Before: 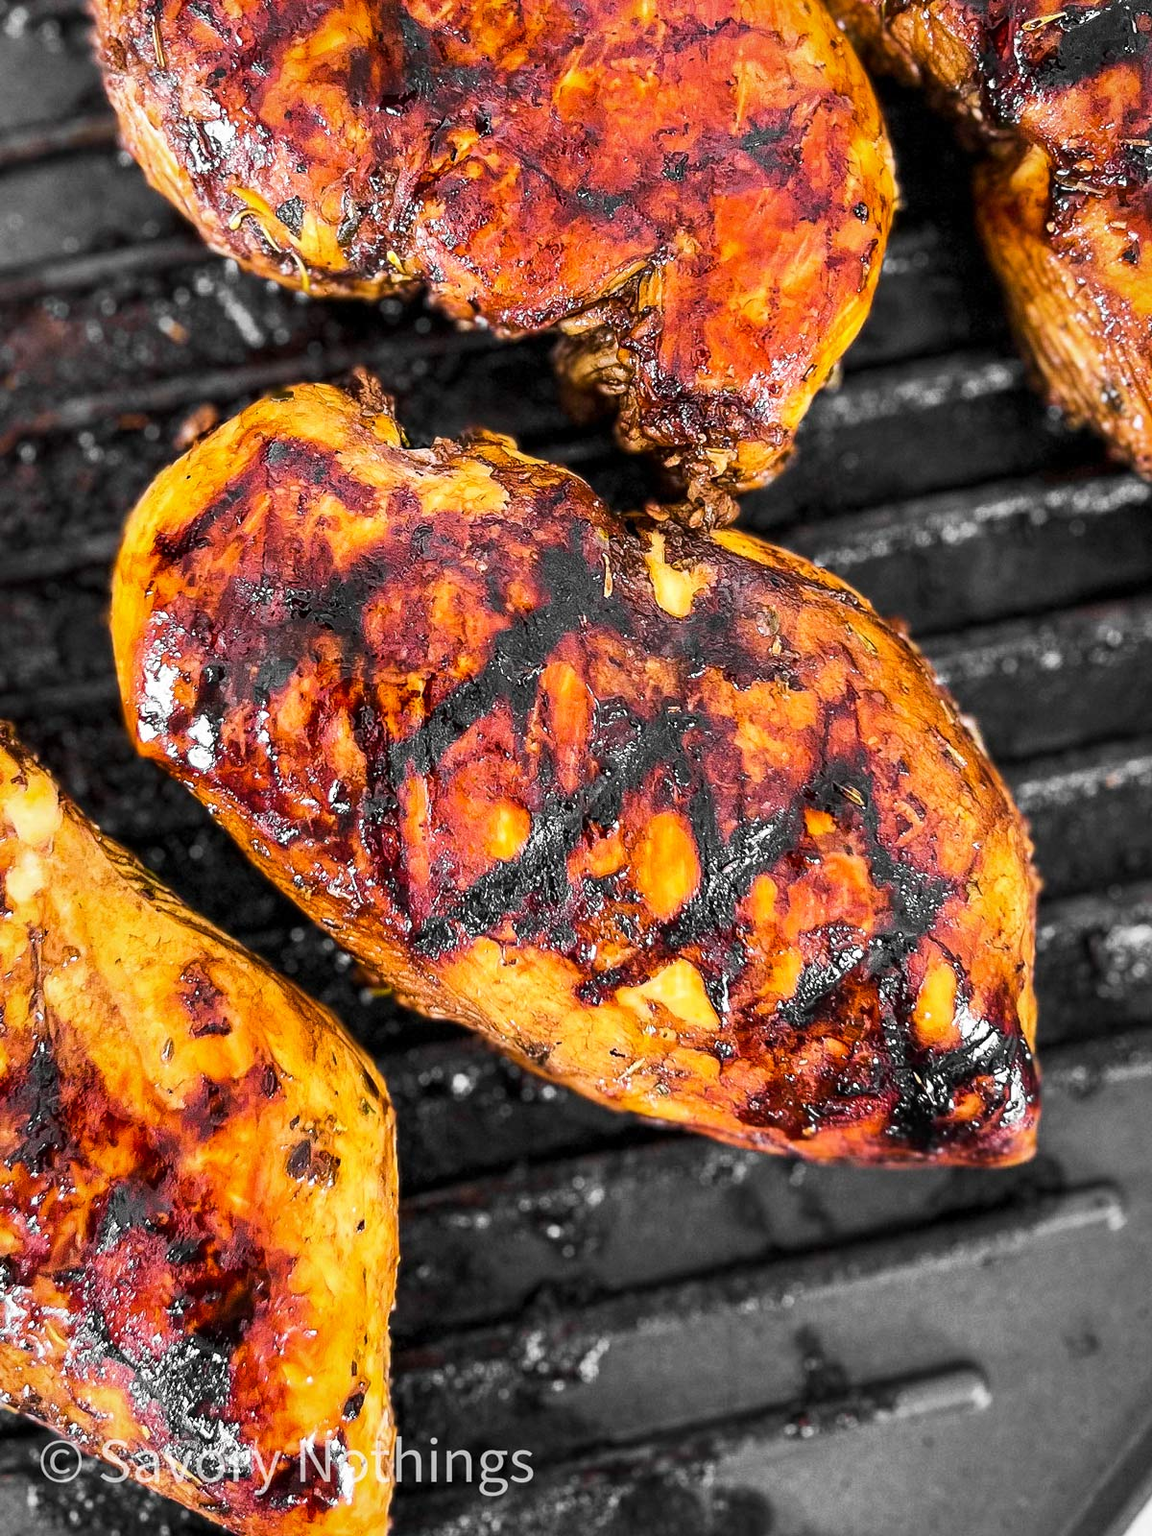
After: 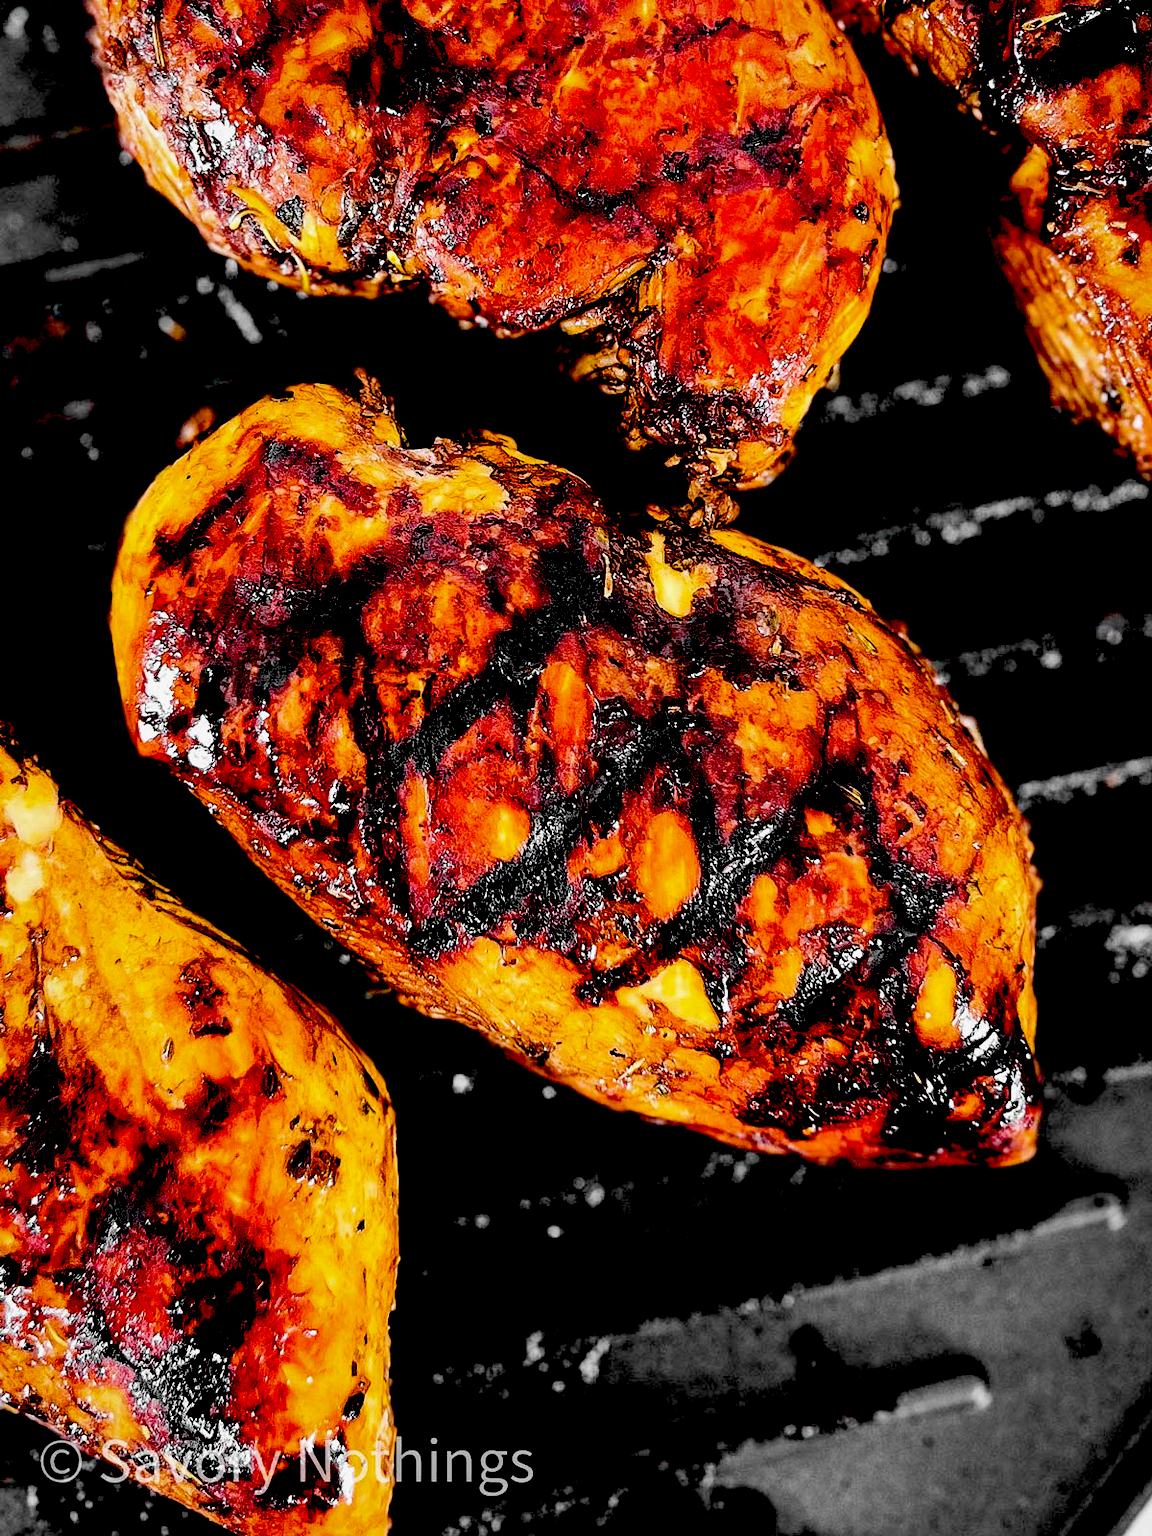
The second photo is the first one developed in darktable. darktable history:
exposure: black level correction 0.1, exposure -0.083 EV, compensate highlight preservation false
